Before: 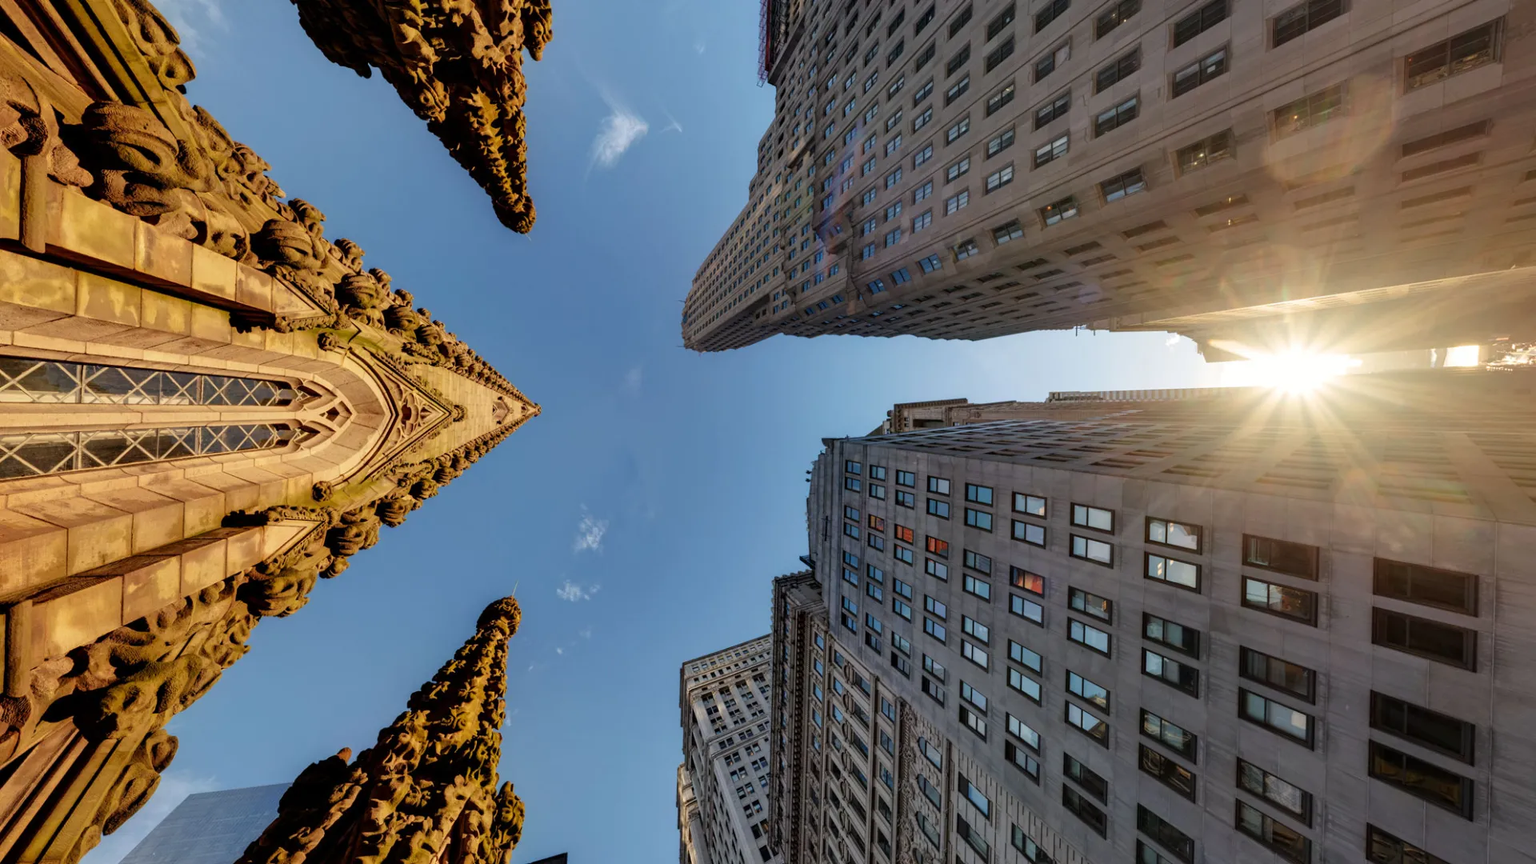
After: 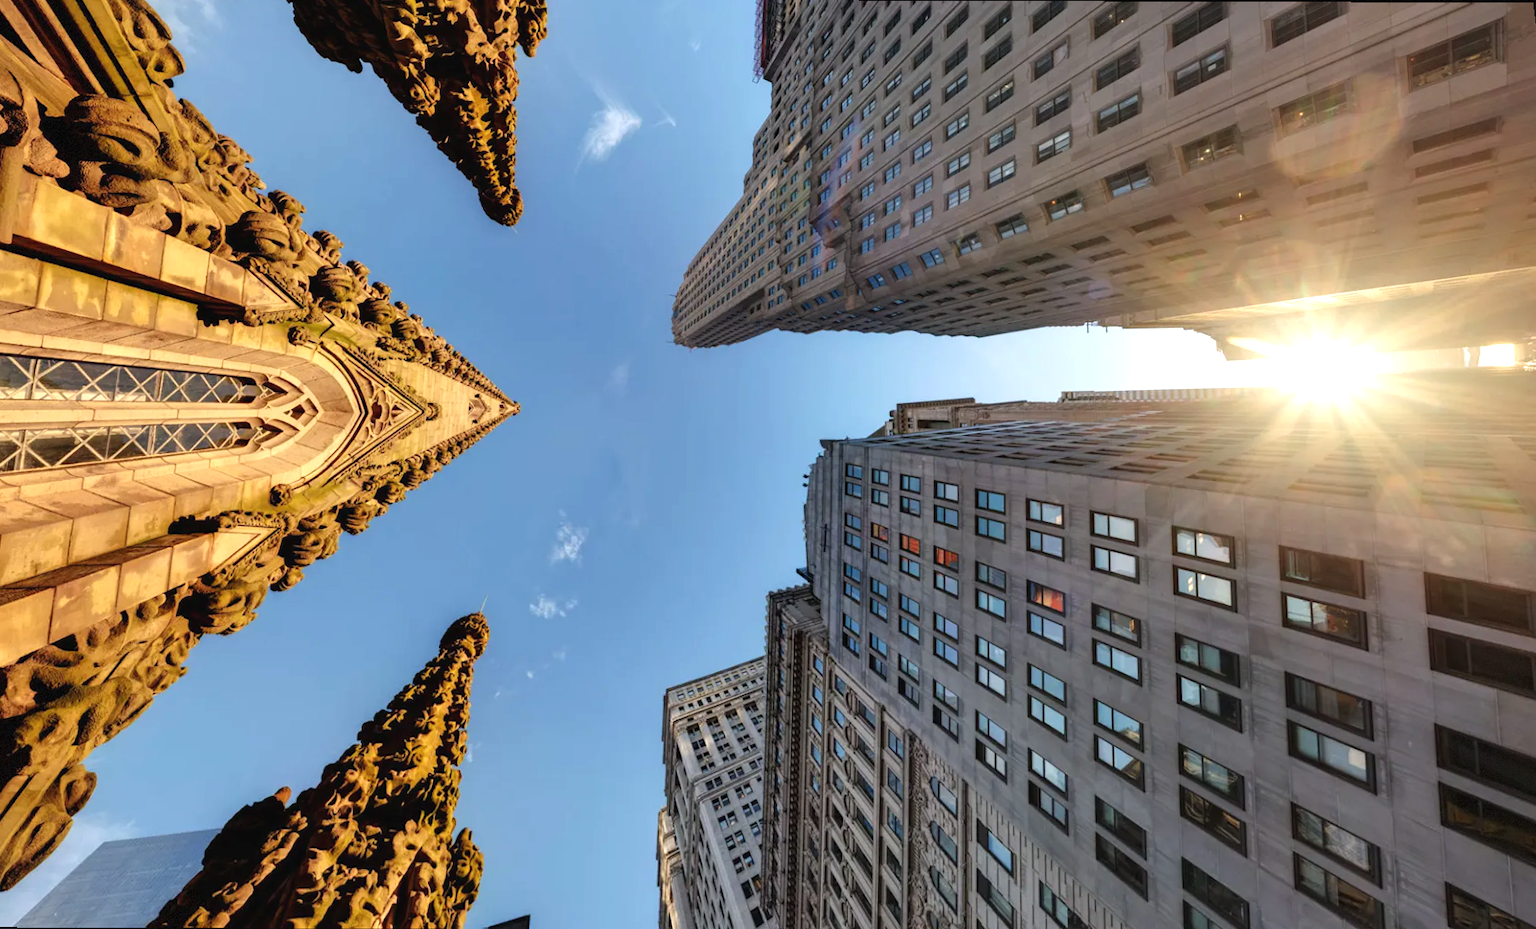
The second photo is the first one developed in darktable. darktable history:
rotate and perspective: rotation 0.215°, lens shift (vertical) -0.139, crop left 0.069, crop right 0.939, crop top 0.002, crop bottom 0.996
vignetting: fall-off start 97.28%, fall-off radius 79%, brightness -0.462, saturation -0.3, width/height ratio 1.114, dithering 8-bit output, unbound false
exposure: black level correction -0.002, exposure 0.54 EV, compensate highlight preservation false
